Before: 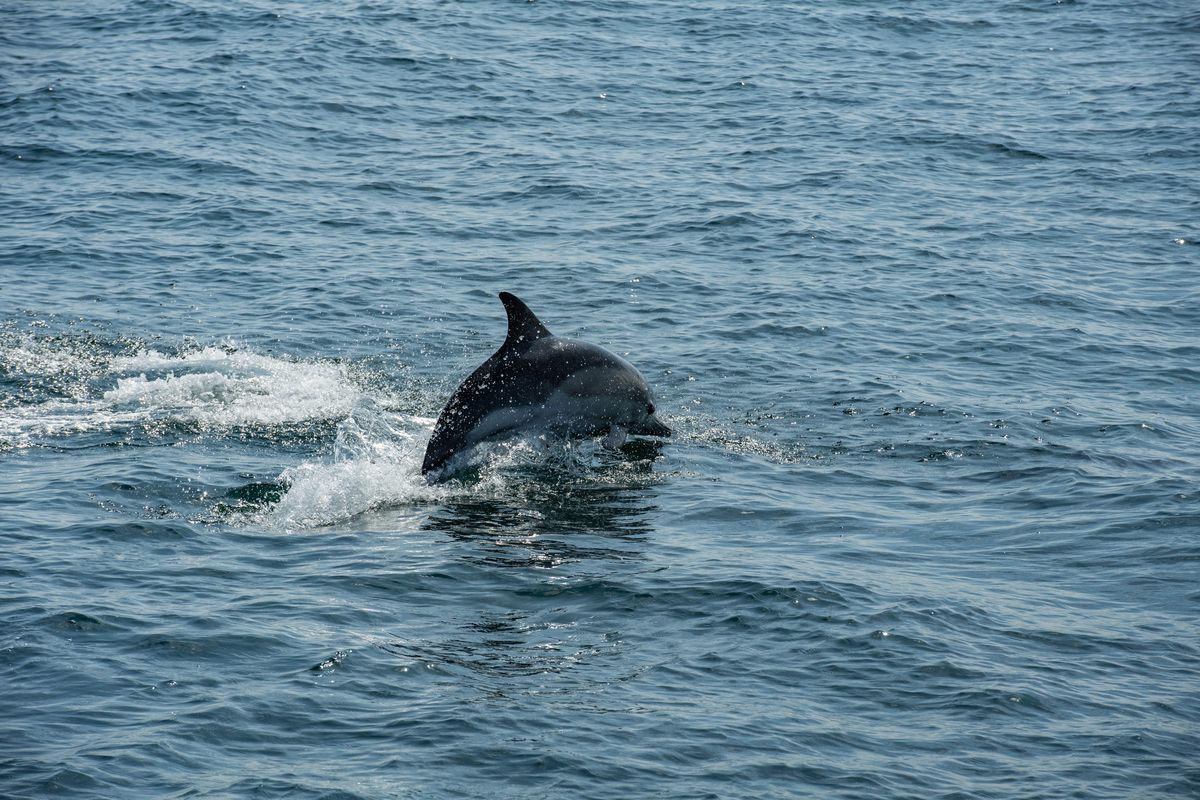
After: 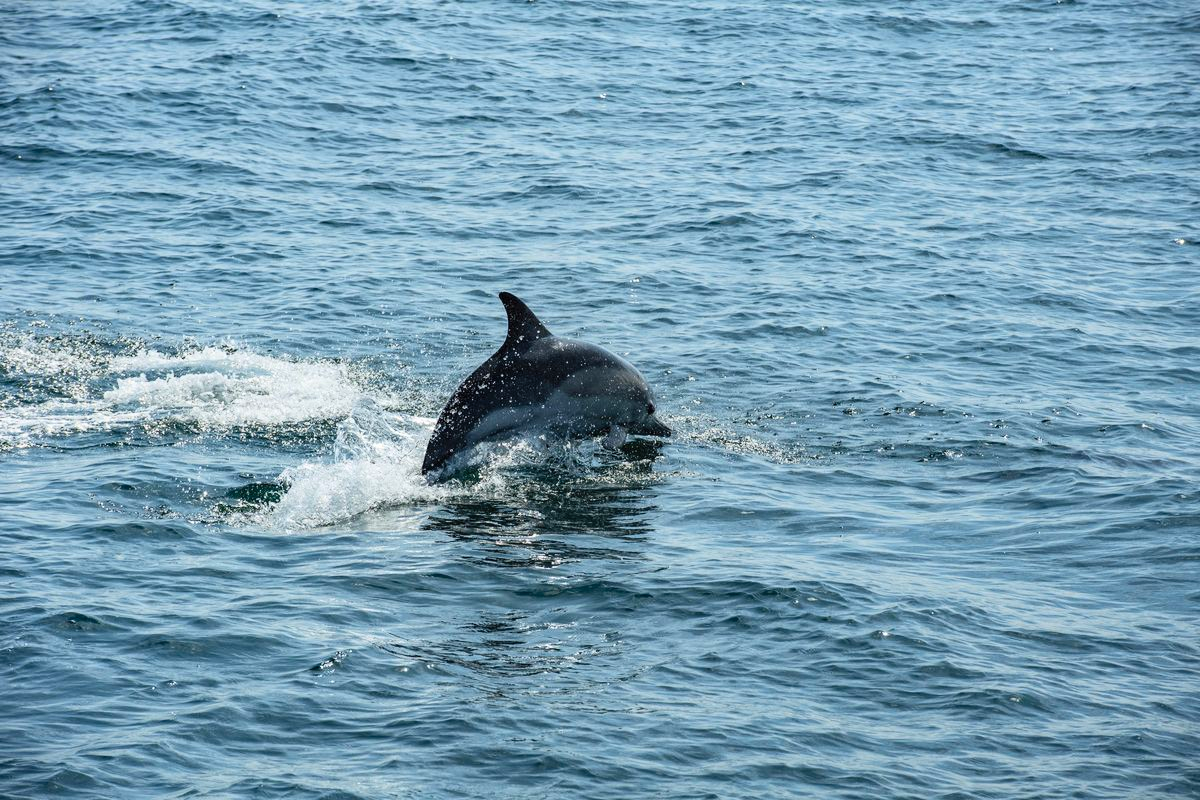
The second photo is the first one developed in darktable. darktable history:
contrast brightness saturation: contrast 0.198, brightness 0.155, saturation 0.225
